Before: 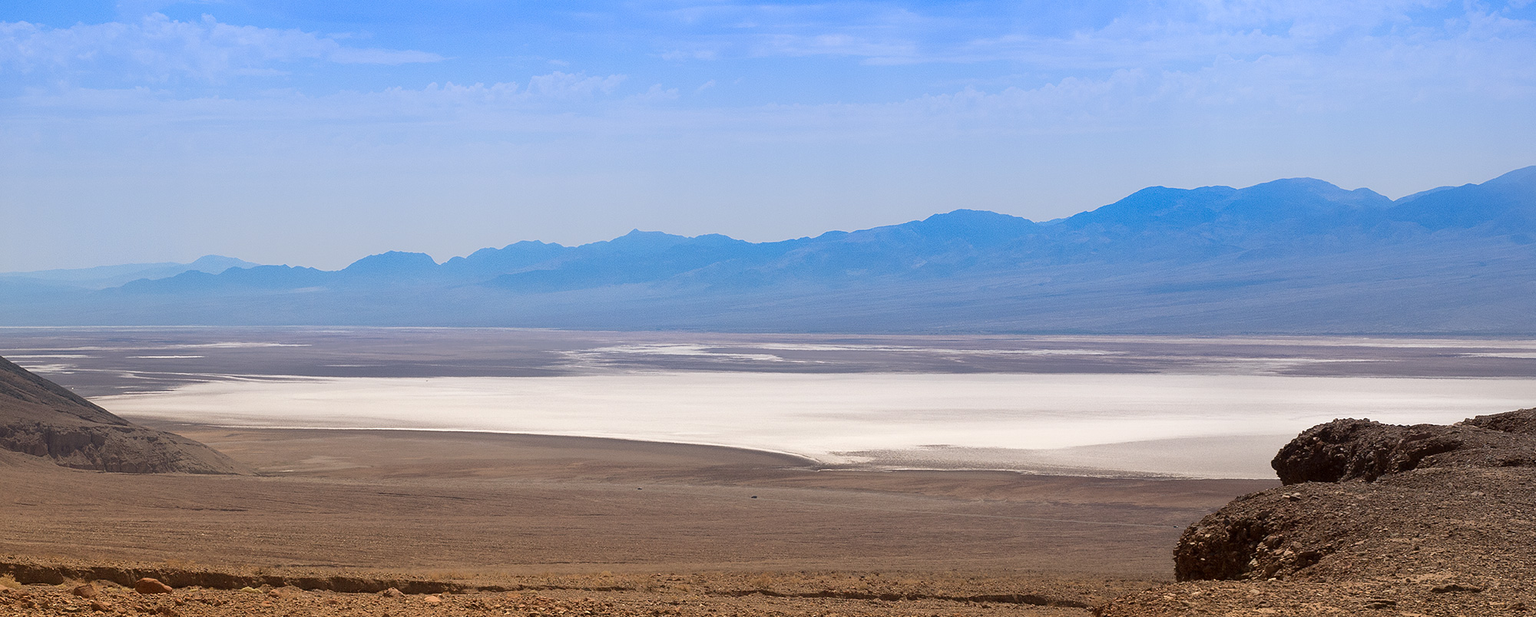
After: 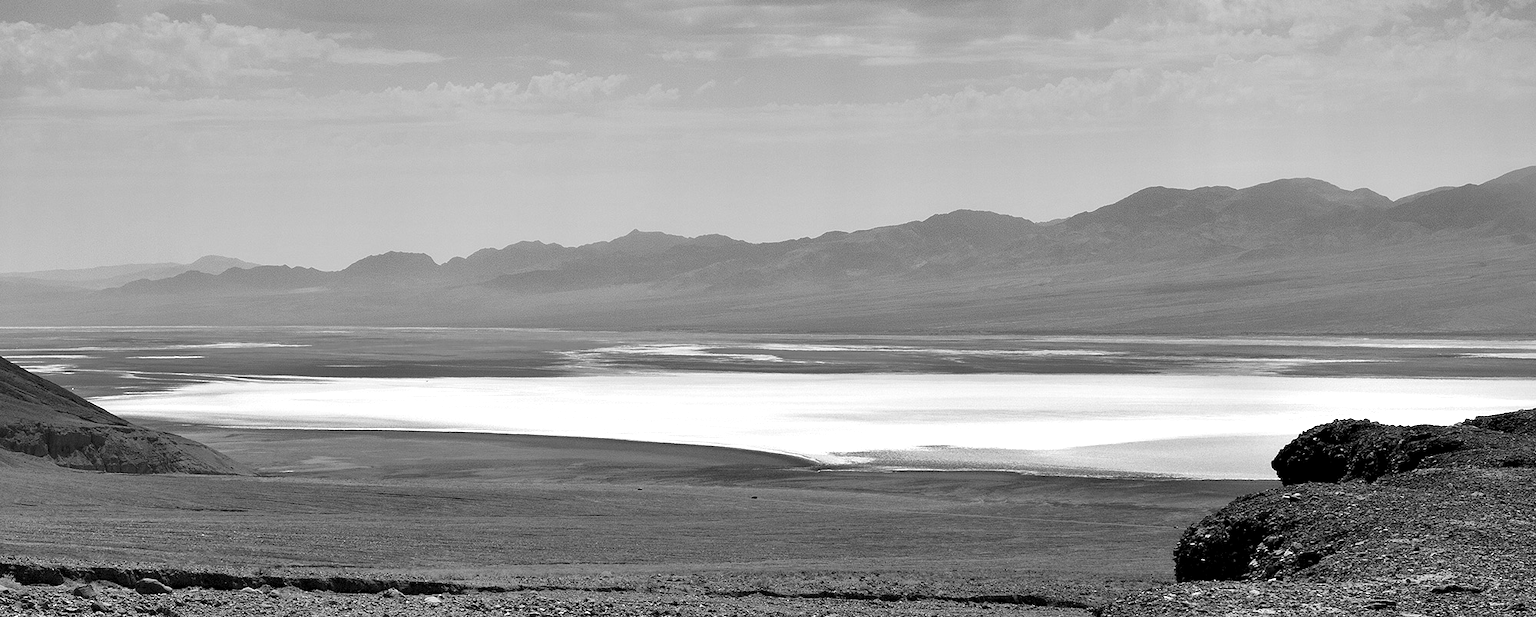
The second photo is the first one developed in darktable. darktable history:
contrast equalizer: octaves 7, y [[0.609, 0.611, 0.615, 0.613, 0.607, 0.603], [0.504, 0.498, 0.496, 0.499, 0.506, 0.516], [0 ×6], [0 ×6], [0 ×6]]
monochrome: on, module defaults
white balance: emerald 1
contrast brightness saturation: saturation -0.05
